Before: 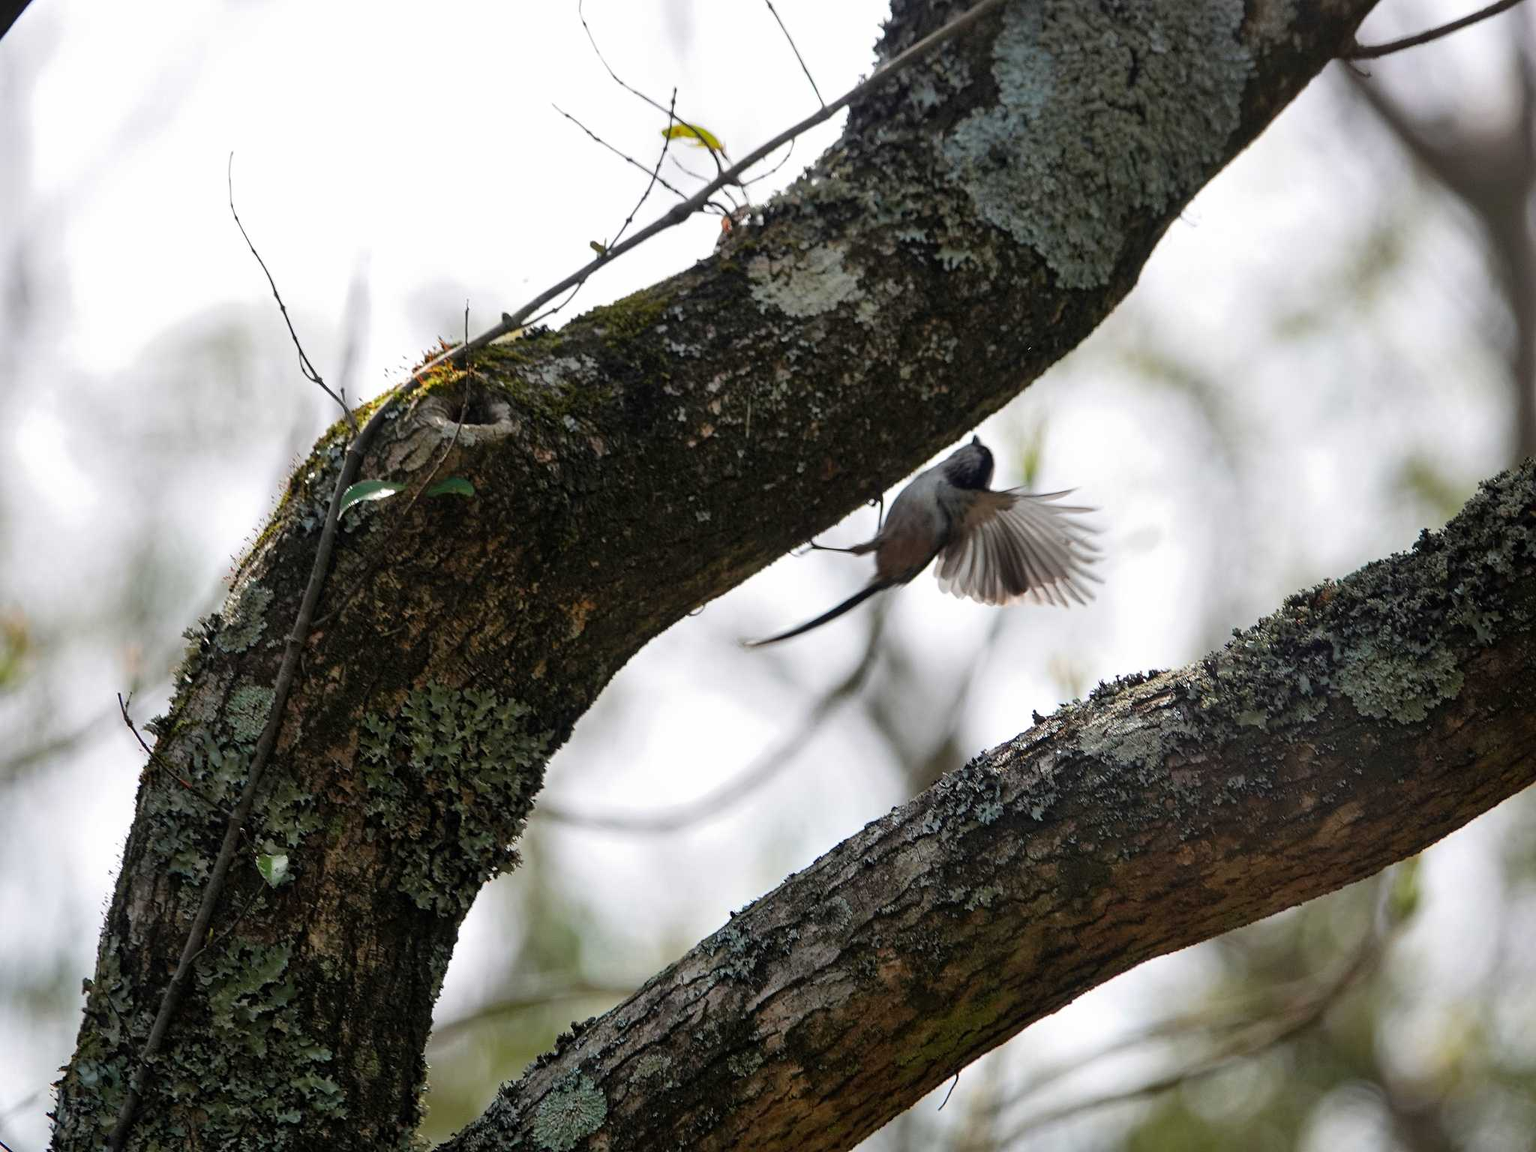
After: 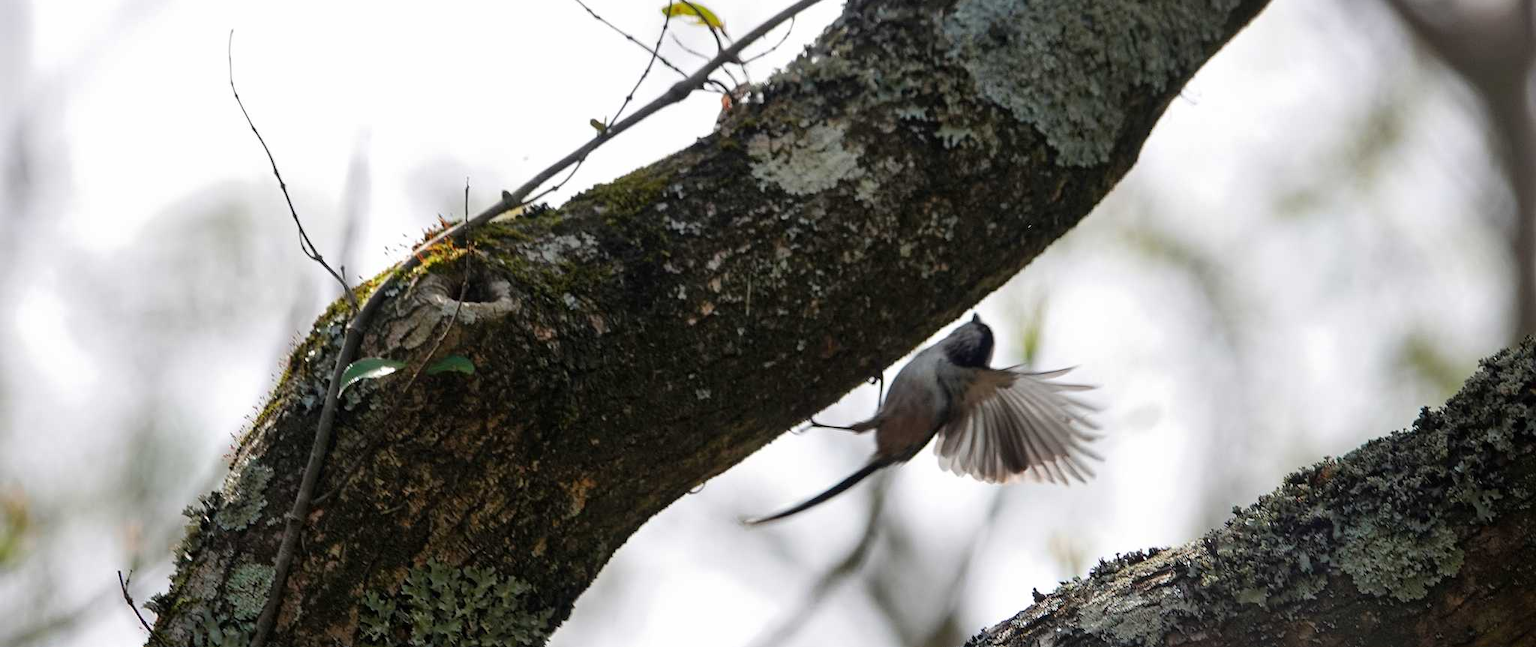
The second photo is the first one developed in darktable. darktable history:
crop and rotate: top 10.621%, bottom 33.187%
